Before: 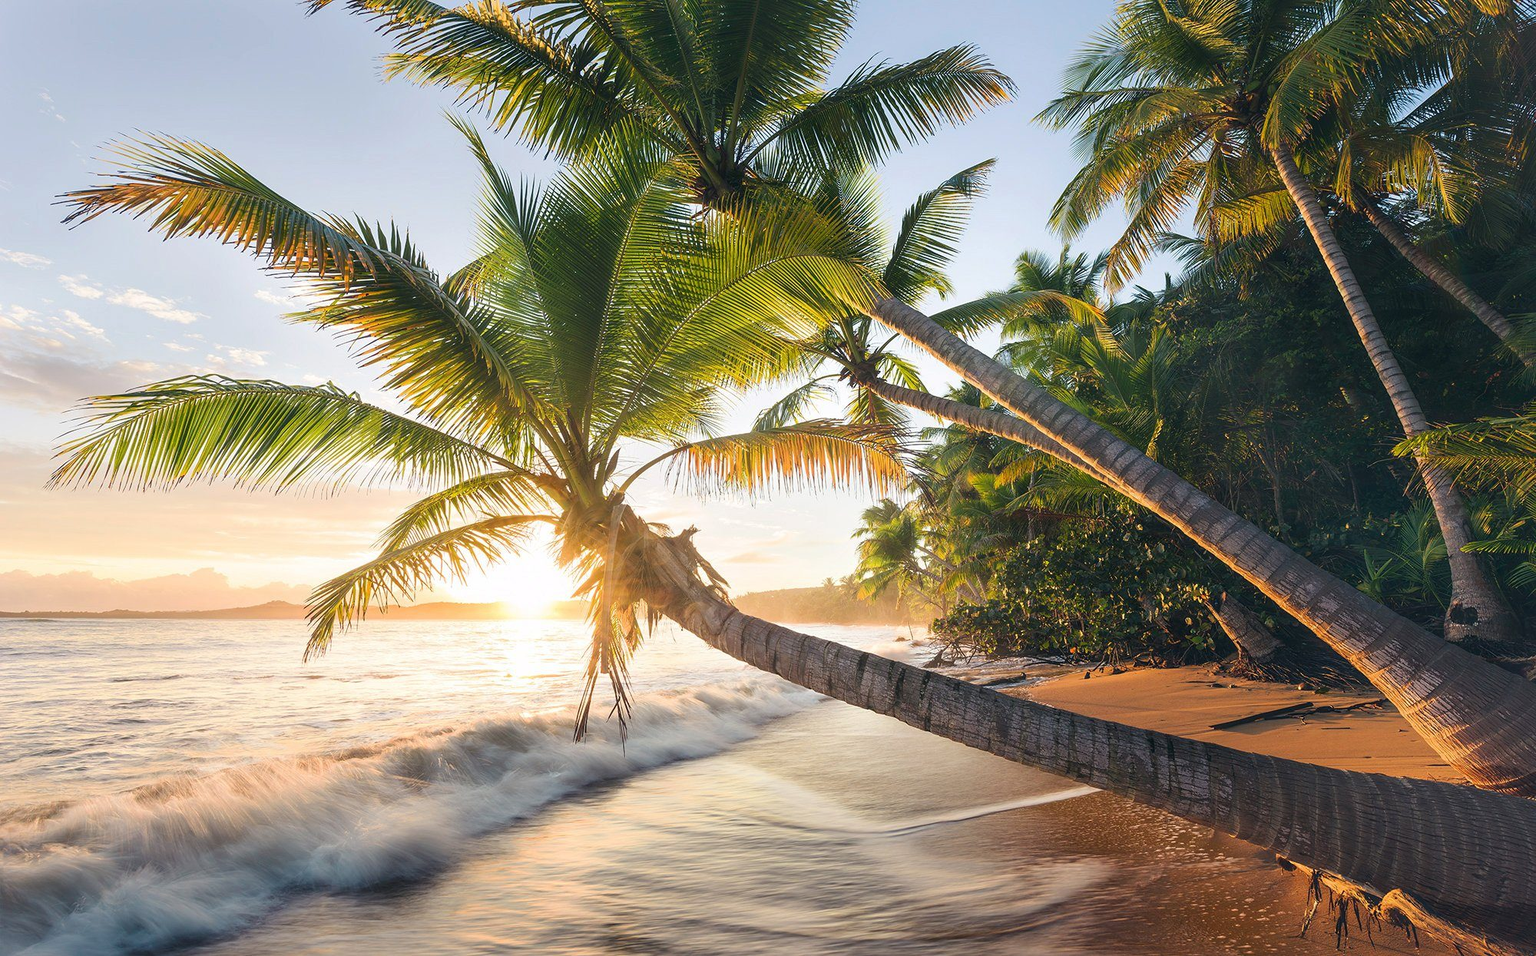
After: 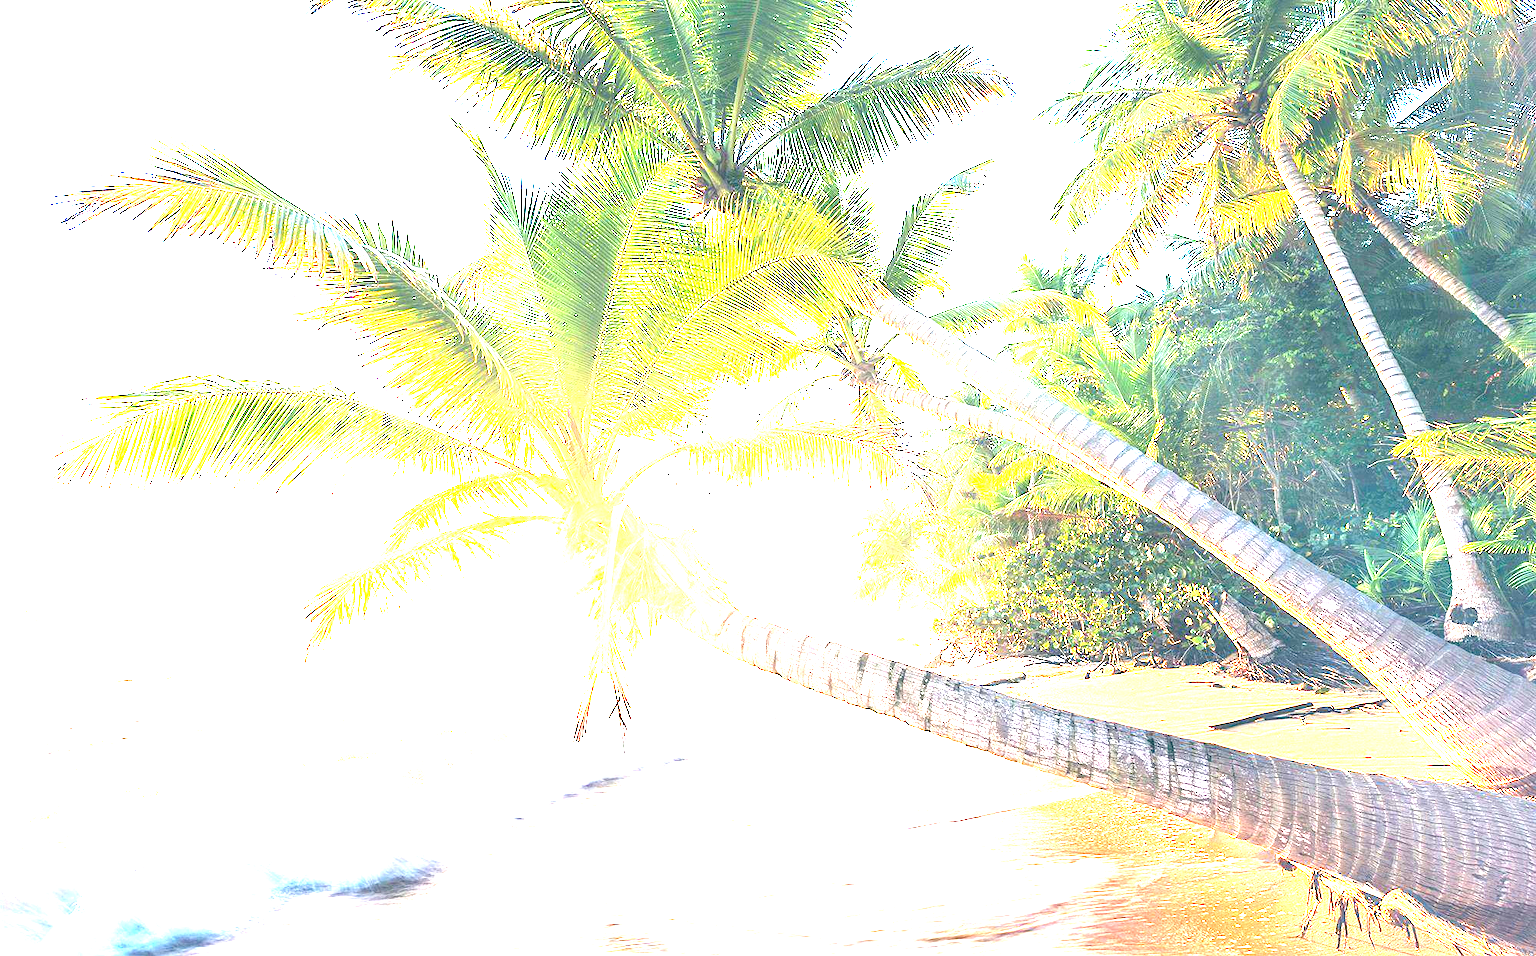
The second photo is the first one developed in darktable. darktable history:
exposure: black level correction 0, exposure 4.052 EV, compensate exposure bias true, compensate highlight preservation false
haze removal: compatibility mode true, adaptive false
